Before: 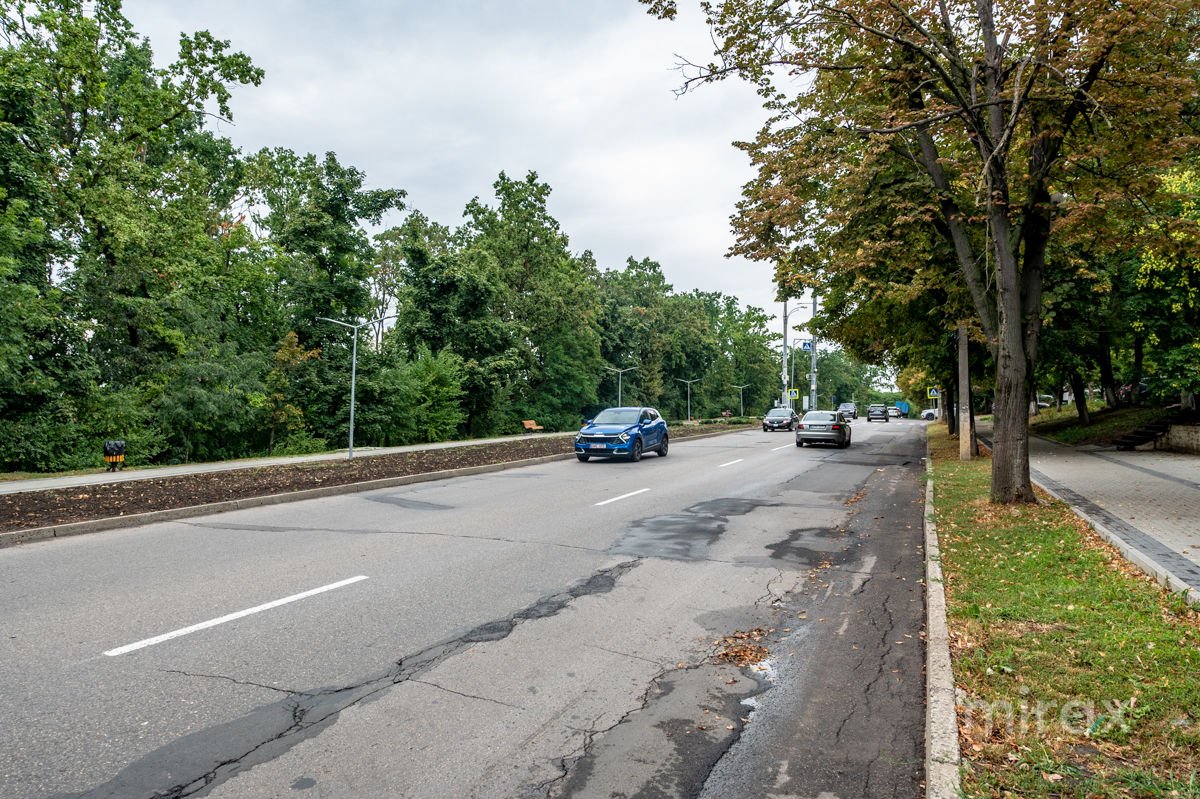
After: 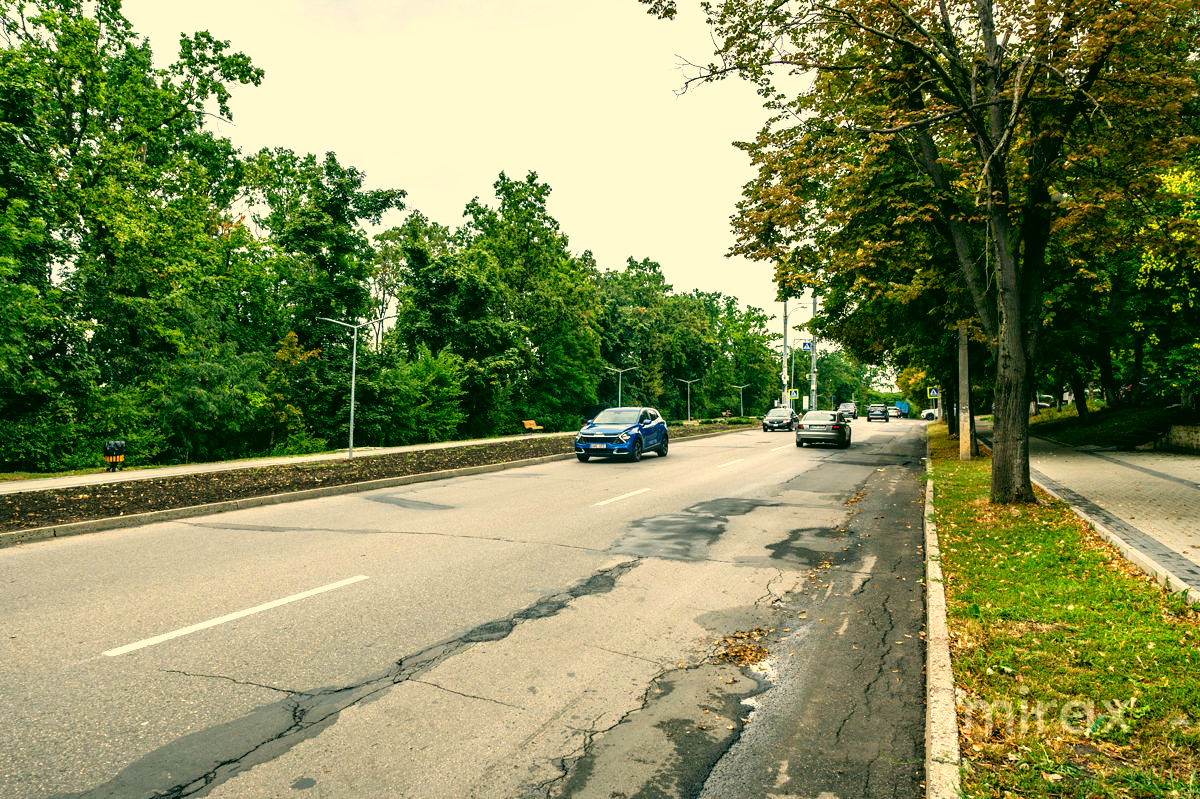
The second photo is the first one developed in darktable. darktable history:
color correction: highlights a* 5.3, highlights b* 24.26, shadows a* -15.58, shadows b* 4.02
tone curve: curves: ch0 [(0, 0) (0.003, 0.002) (0.011, 0.006) (0.025, 0.014) (0.044, 0.025) (0.069, 0.039) (0.1, 0.056) (0.136, 0.082) (0.177, 0.116) (0.224, 0.163) (0.277, 0.233) (0.335, 0.311) (0.399, 0.396) (0.468, 0.488) (0.543, 0.588) (0.623, 0.695) (0.709, 0.809) (0.801, 0.912) (0.898, 0.997) (1, 1)], preserve colors none
